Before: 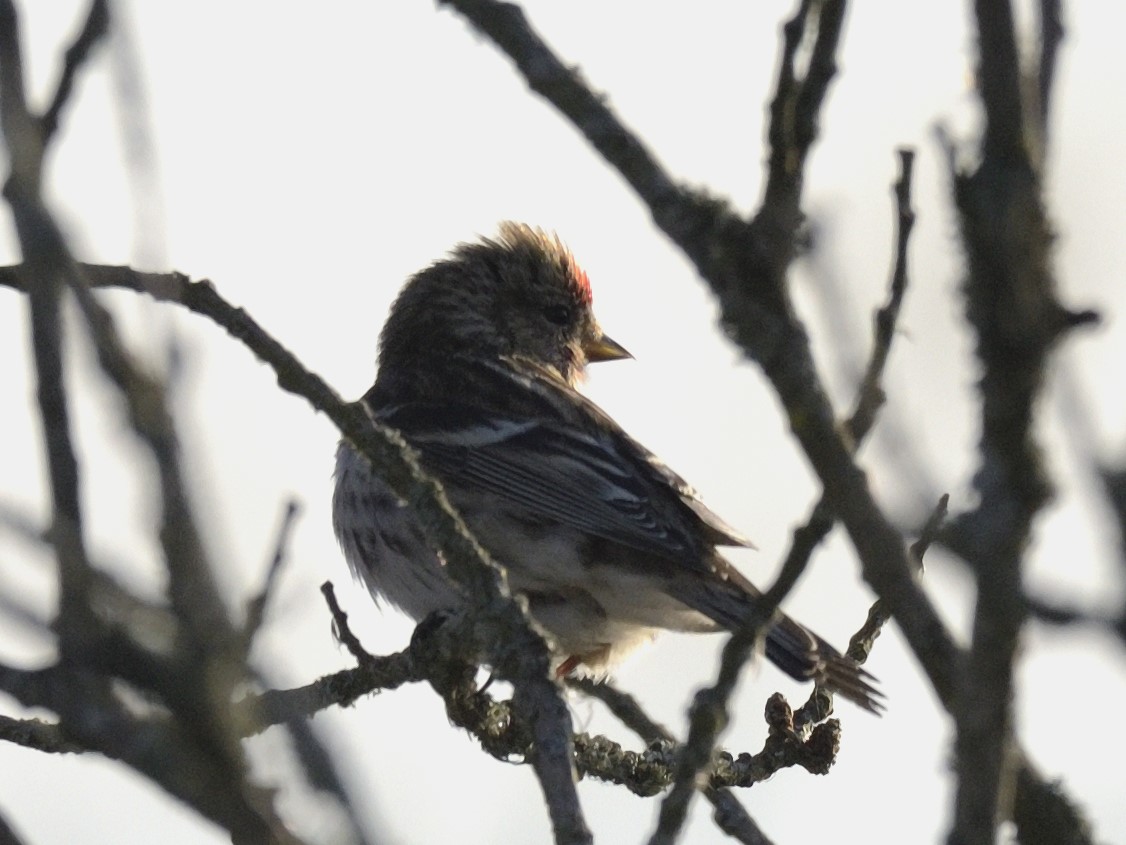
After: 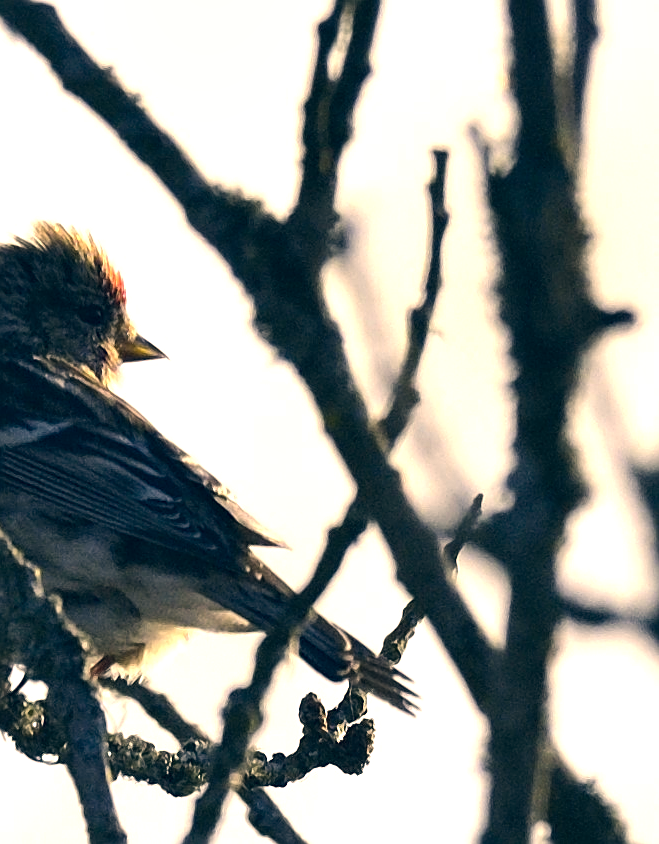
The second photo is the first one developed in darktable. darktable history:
local contrast: highlights 100%, shadows 100%, detail 120%, midtone range 0.2
sharpen: on, module defaults
shadows and highlights: shadows 37.27, highlights -28.18, soften with gaussian
crop: left 41.402%
color correction: highlights a* 10.32, highlights b* 14.66, shadows a* -9.59, shadows b* -15.02
tone equalizer: -8 EV -0.75 EV, -7 EV -0.7 EV, -6 EV -0.6 EV, -5 EV -0.4 EV, -3 EV 0.4 EV, -2 EV 0.6 EV, -1 EV 0.7 EV, +0 EV 0.75 EV, edges refinement/feathering 500, mask exposure compensation -1.57 EV, preserve details no
color balance rgb: perceptual saturation grading › global saturation 20%, global vibrance 20%
